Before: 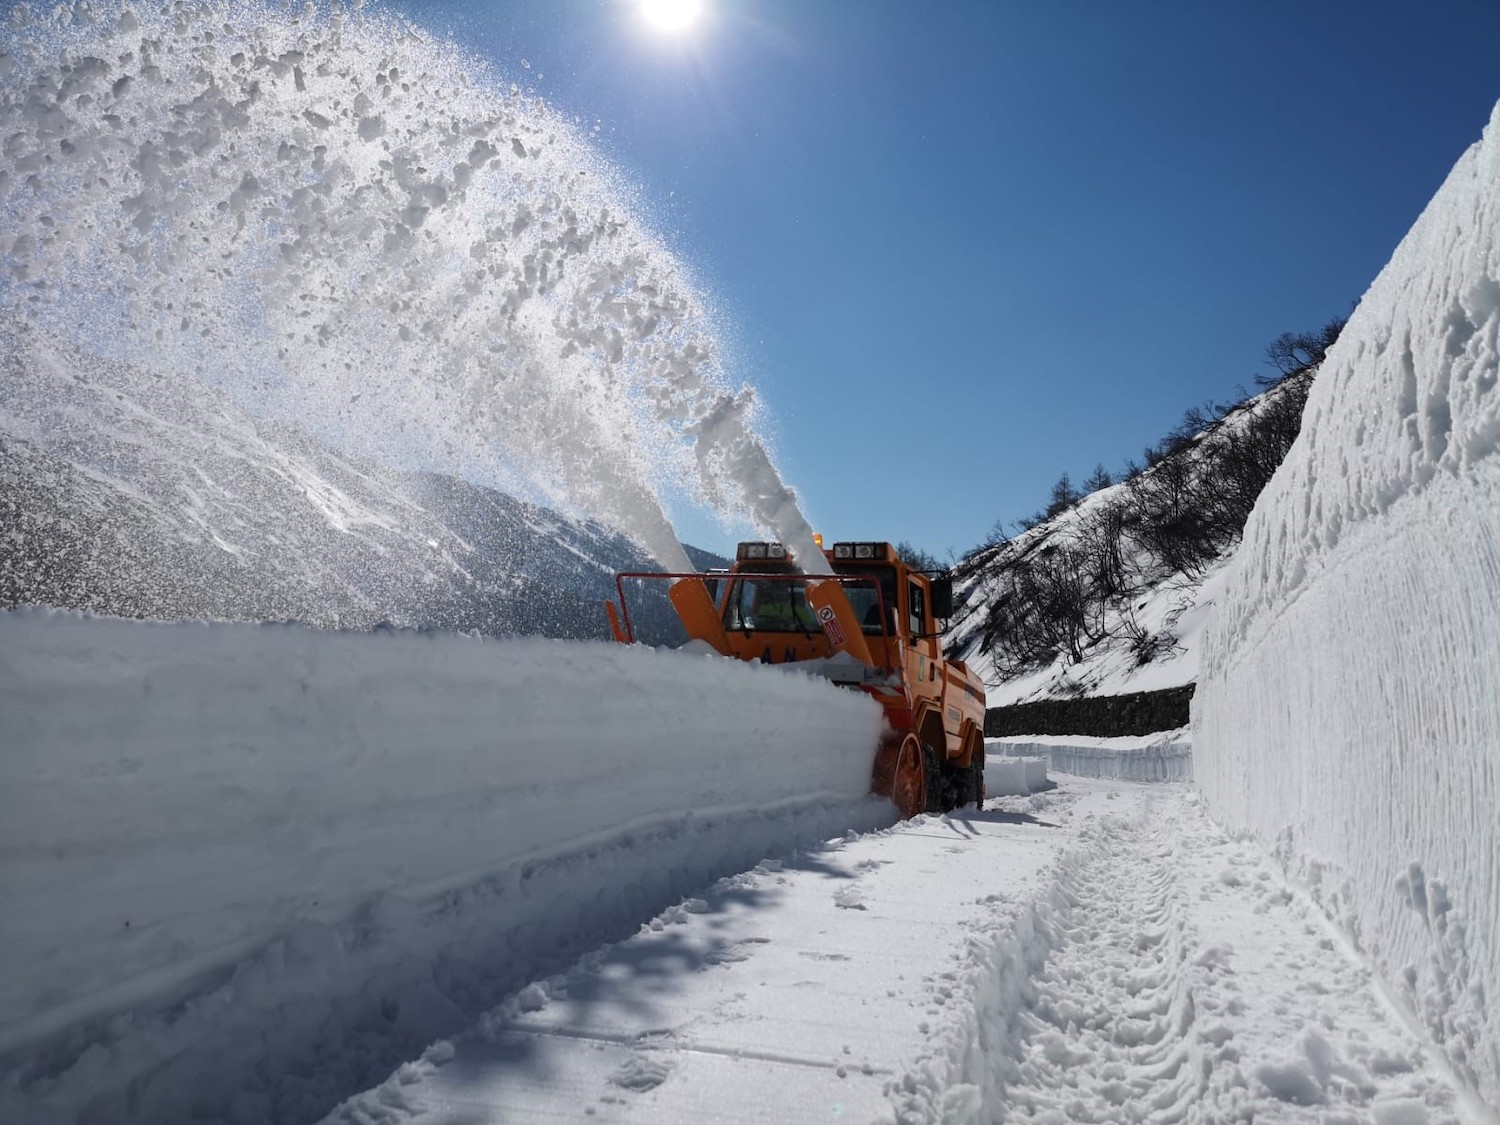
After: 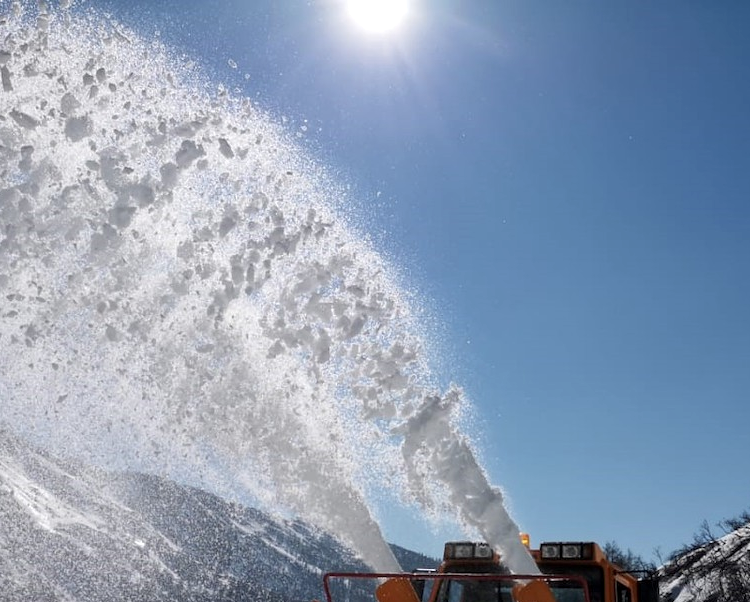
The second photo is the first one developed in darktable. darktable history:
local contrast: highlights 100%, shadows 100%, detail 120%, midtone range 0.2
contrast brightness saturation: saturation -0.05
crop: left 19.556%, right 30.401%, bottom 46.458%
